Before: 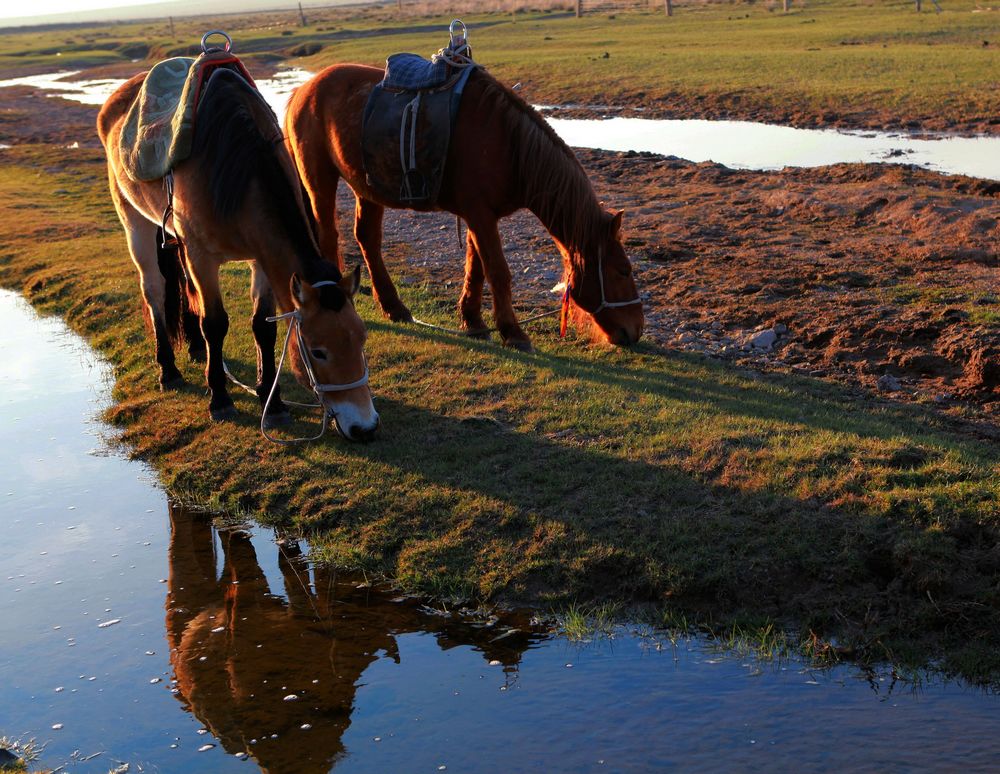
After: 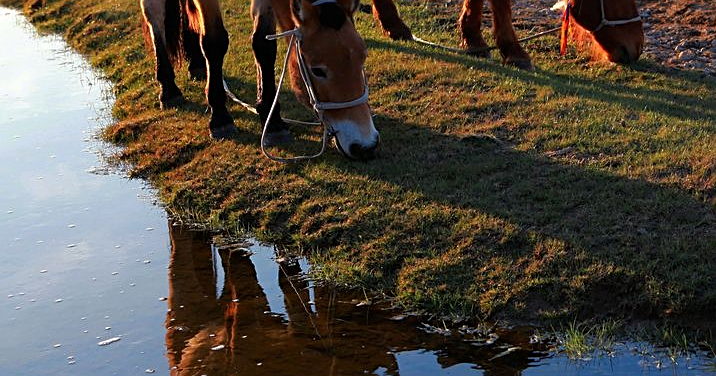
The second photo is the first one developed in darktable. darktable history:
sharpen: on, module defaults
crop: top 36.504%, right 28.307%, bottom 14.814%
